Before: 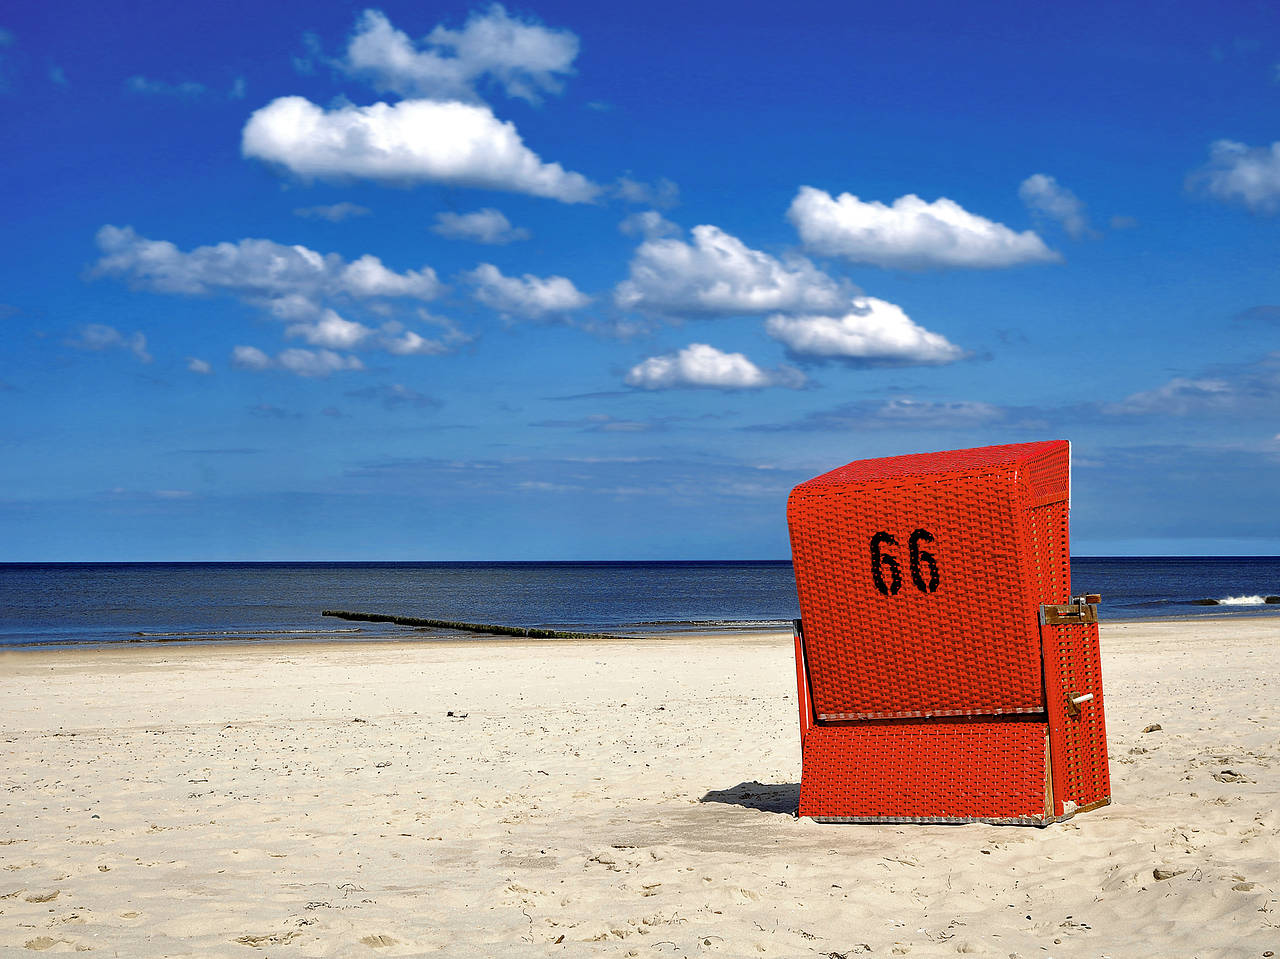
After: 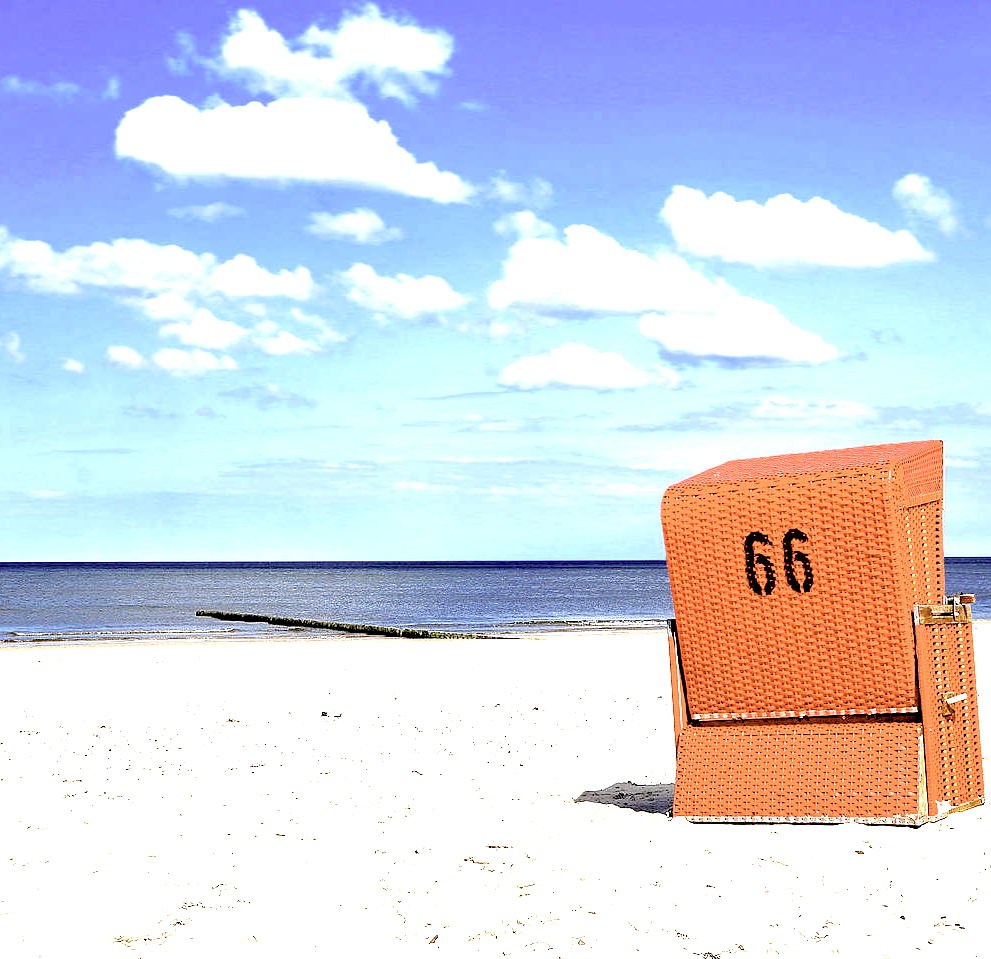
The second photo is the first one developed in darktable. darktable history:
crop: left 9.88%, right 12.664%
exposure: black level correction 0.005, exposure 2.084 EV, compensate highlight preservation false
color correction: highlights a* 5.59, highlights b* 5.24, saturation 0.68
